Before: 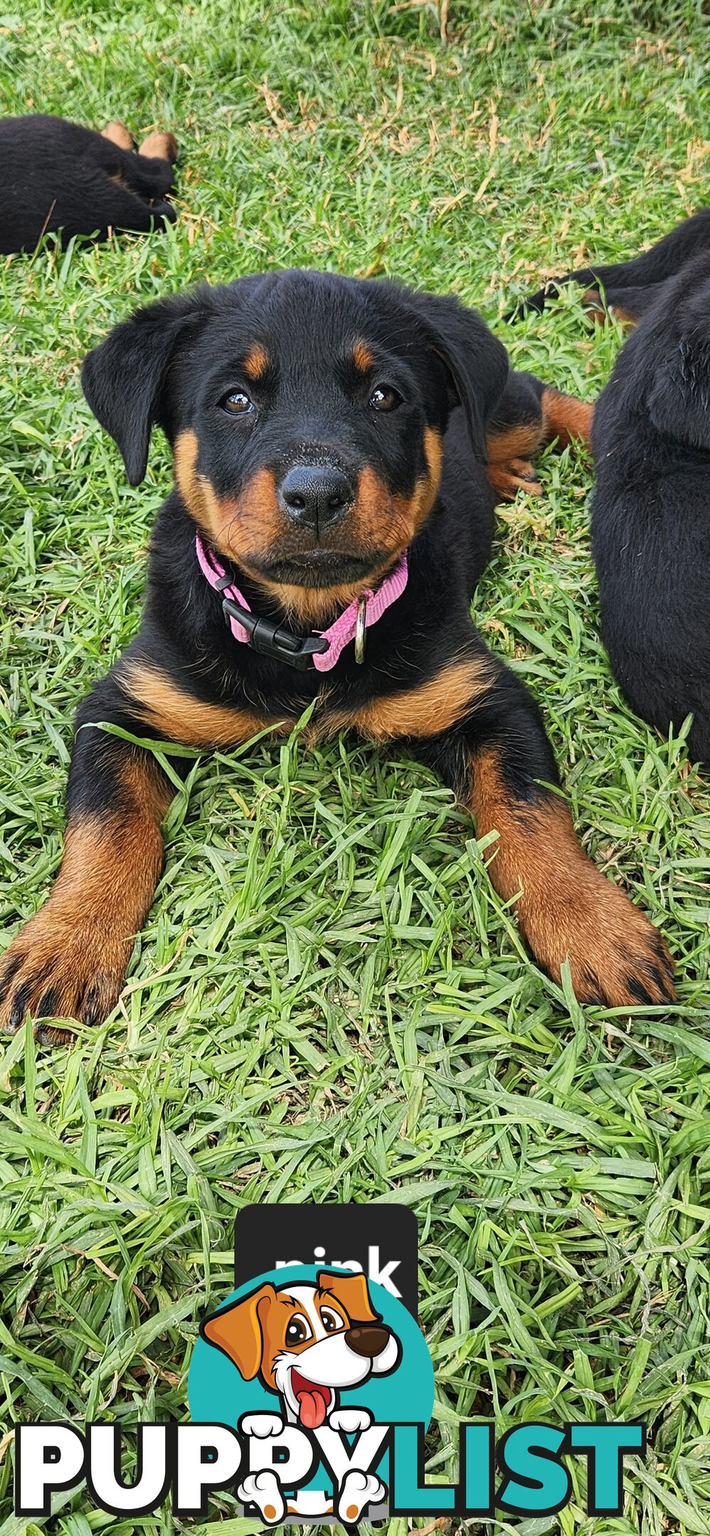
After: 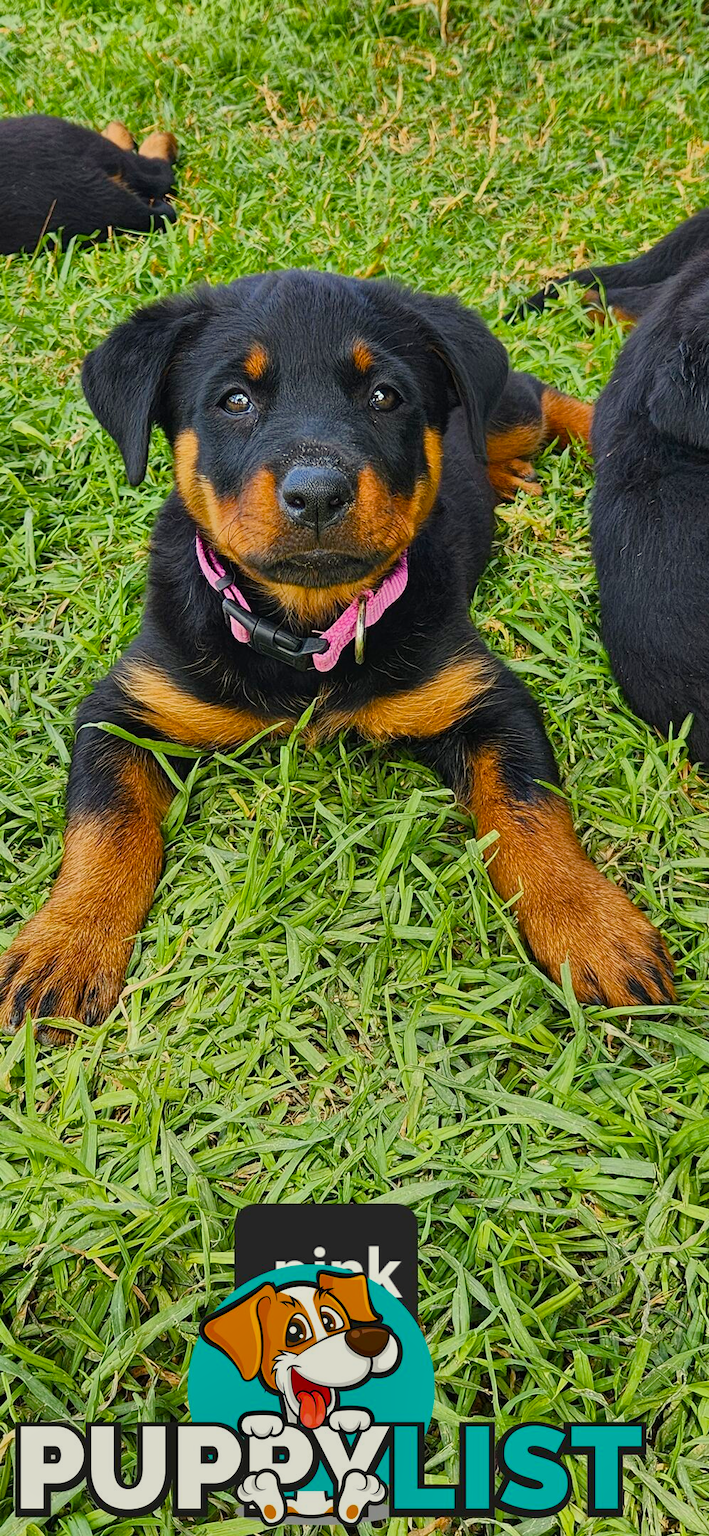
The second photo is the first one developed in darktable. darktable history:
color balance rgb: highlights gain › luminance 5.927%, highlights gain › chroma 2.63%, highlights gain › hue 92.58°, perceptual saturation grading › global saturation 20%, perceptual saturation grading › highlights 2.589%, perceptual saturation grading › shadows 49.977%
tone equalizer: -8 EV -0.002 EV, -7 EV 0.003 EV, -6 EV -0.021 EV, -5 EV 0.019 EV, -4 EV -0.027 EV, -3 EV 0.031 EV, -2 EV -0.06 EV, -1 EV -0.305 EV, +0 EV -0.61 EV
